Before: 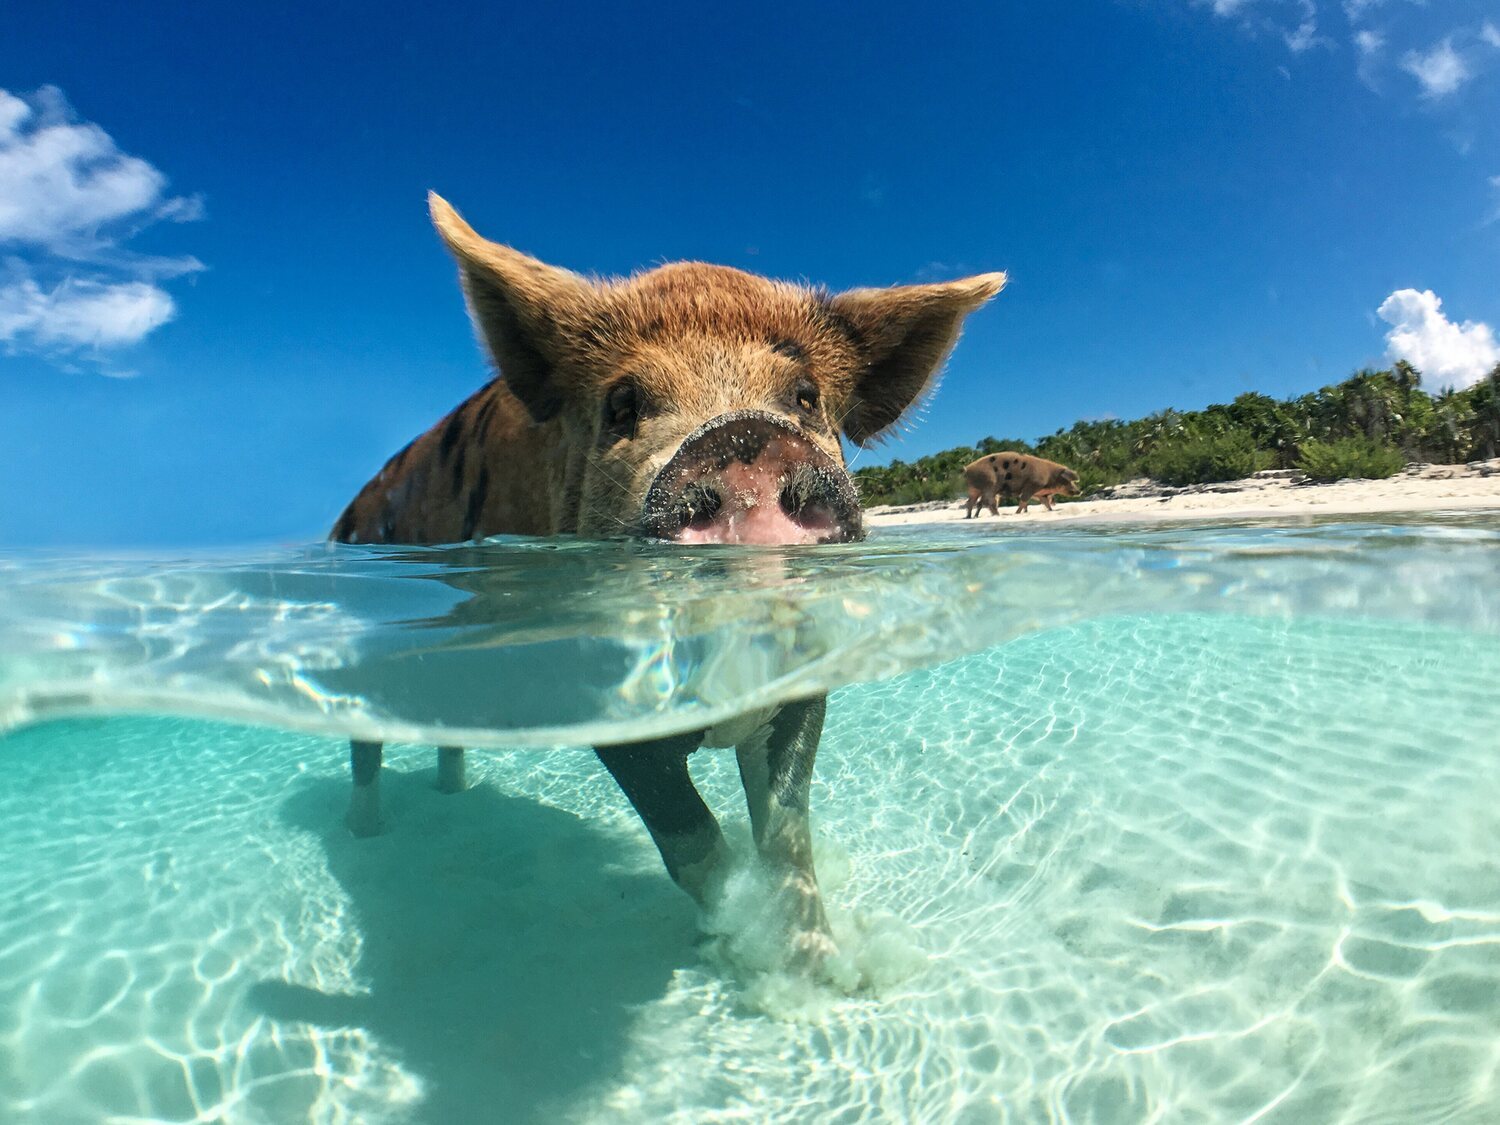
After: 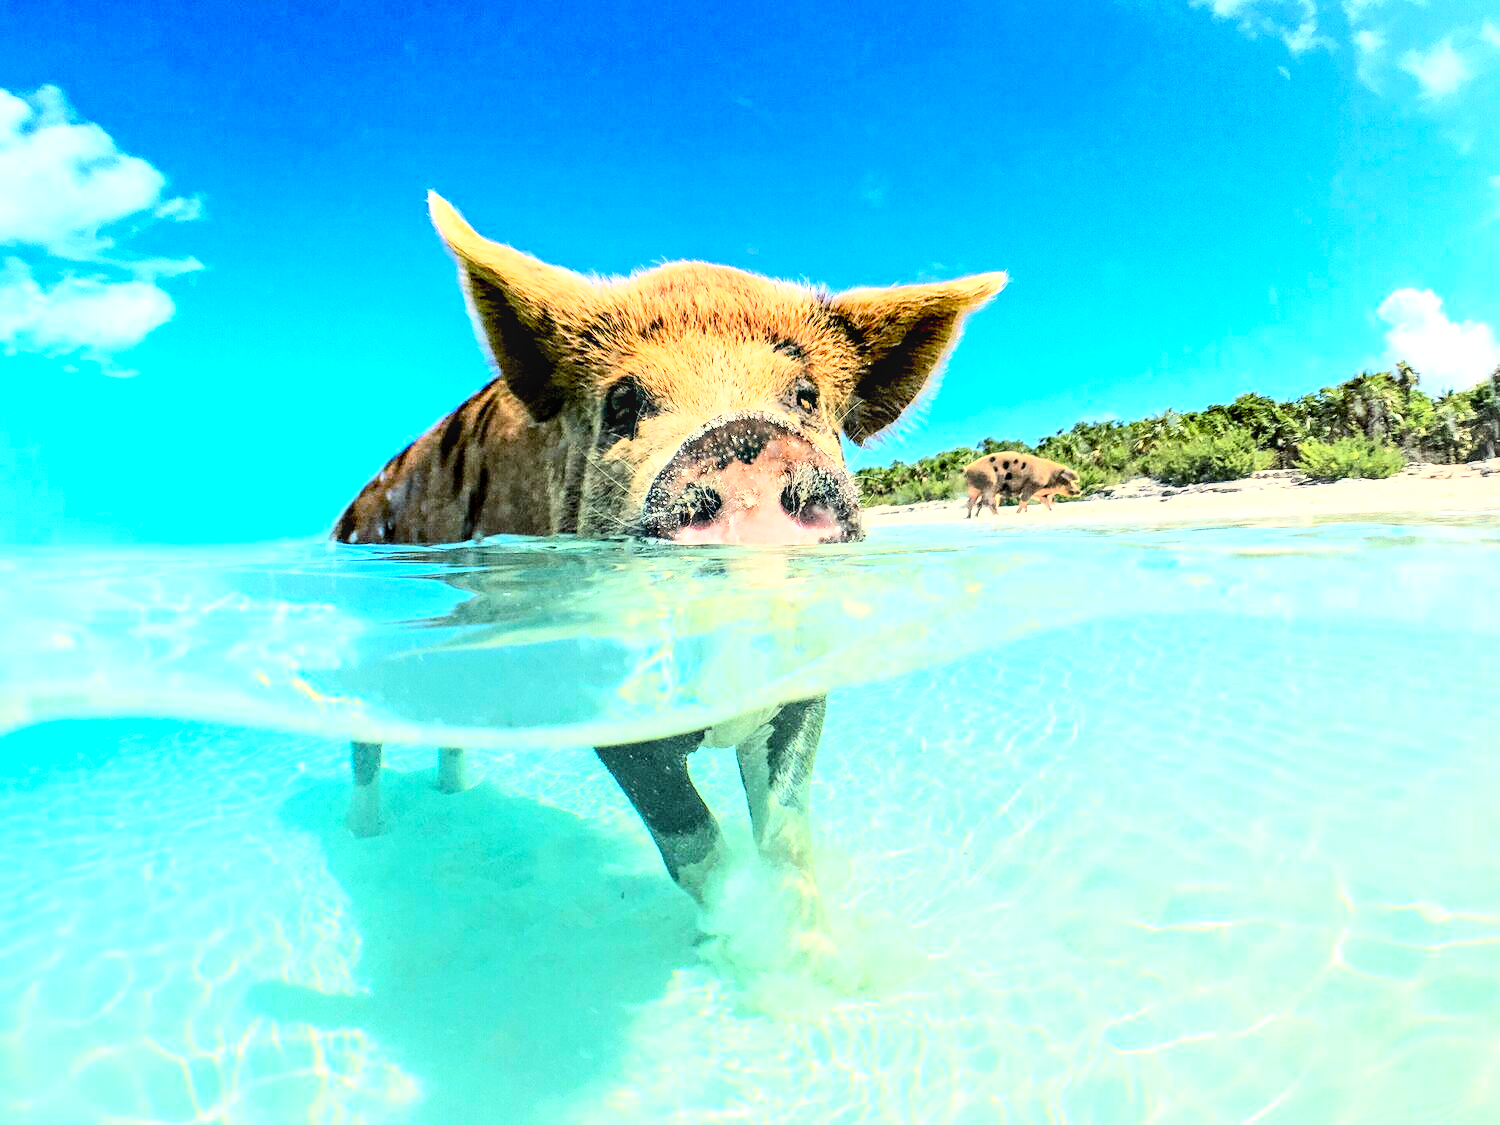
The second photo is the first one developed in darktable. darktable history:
contrast brightness saturation: contrast 0.199, brightness 0.157, saturation 0.228
base curve: curves: ch0 [(0, 0) (0.007, 0.004) (0.027, 0.03) (0.046, 0.07) (0.207, 0.54) (0.442, 0.872) (0.673, 0.972) (1, 1)], fusion 1
local contrast: on, module defaults
